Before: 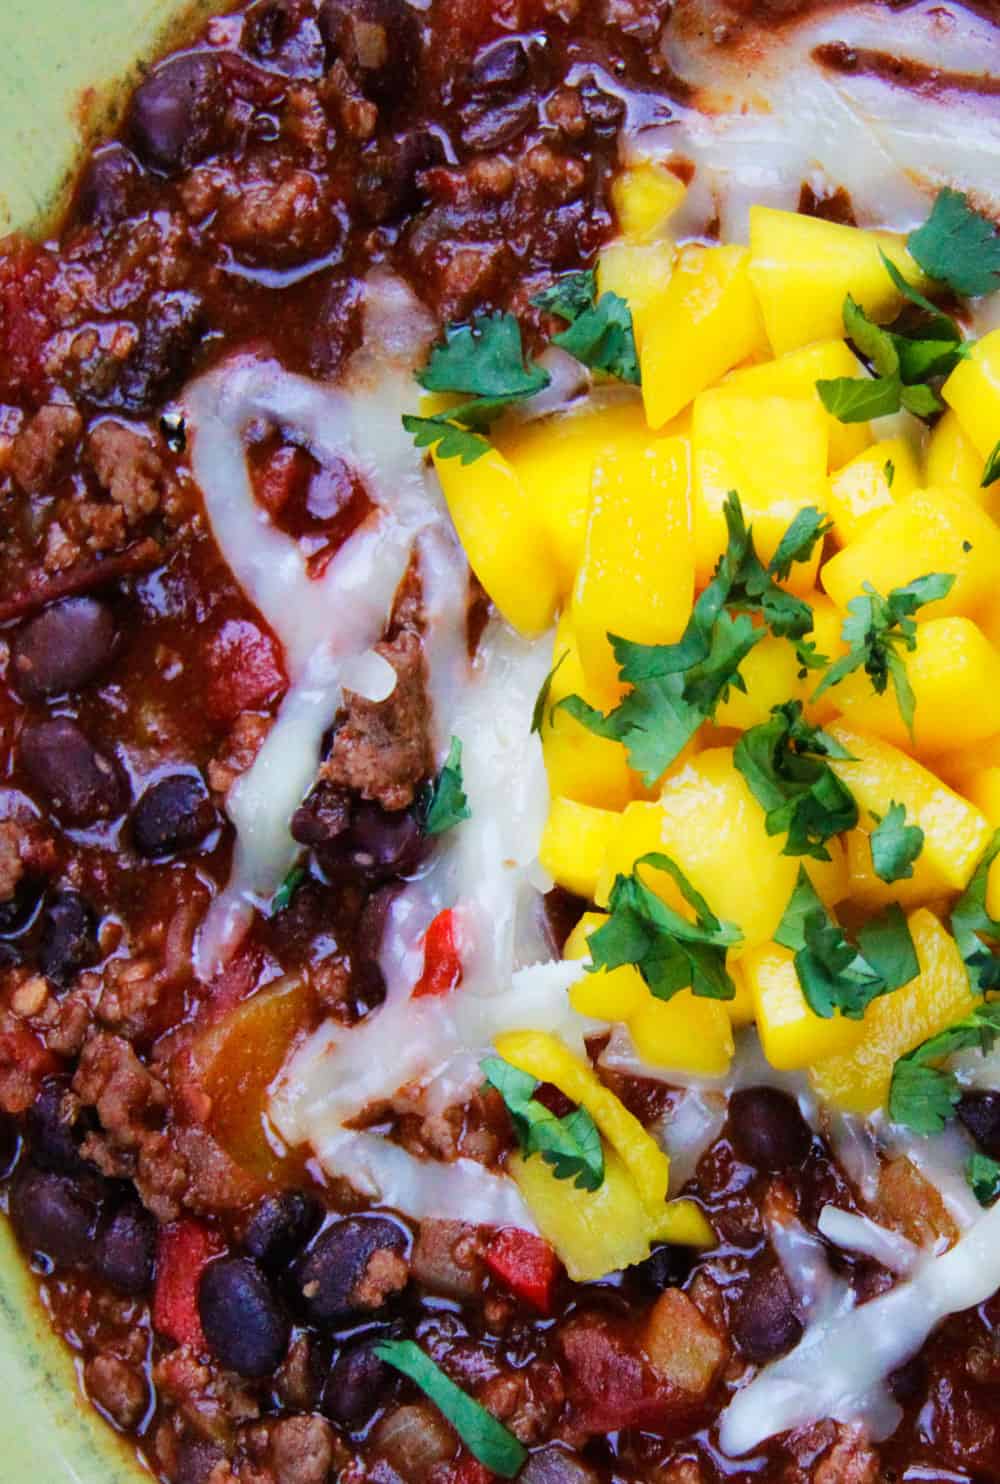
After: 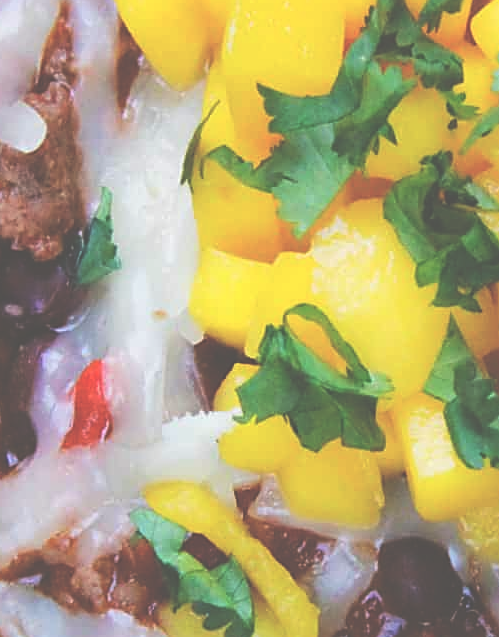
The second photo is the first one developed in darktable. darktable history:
crop: left 35.052%, top 37.014%, right 14.954%, bottom 20.006%
exposure: black level correction -0.086, compensate exposure bias true, compensate highlight preservation false
color correction: highlights b* 2.94
sharpen: amount 0.463
